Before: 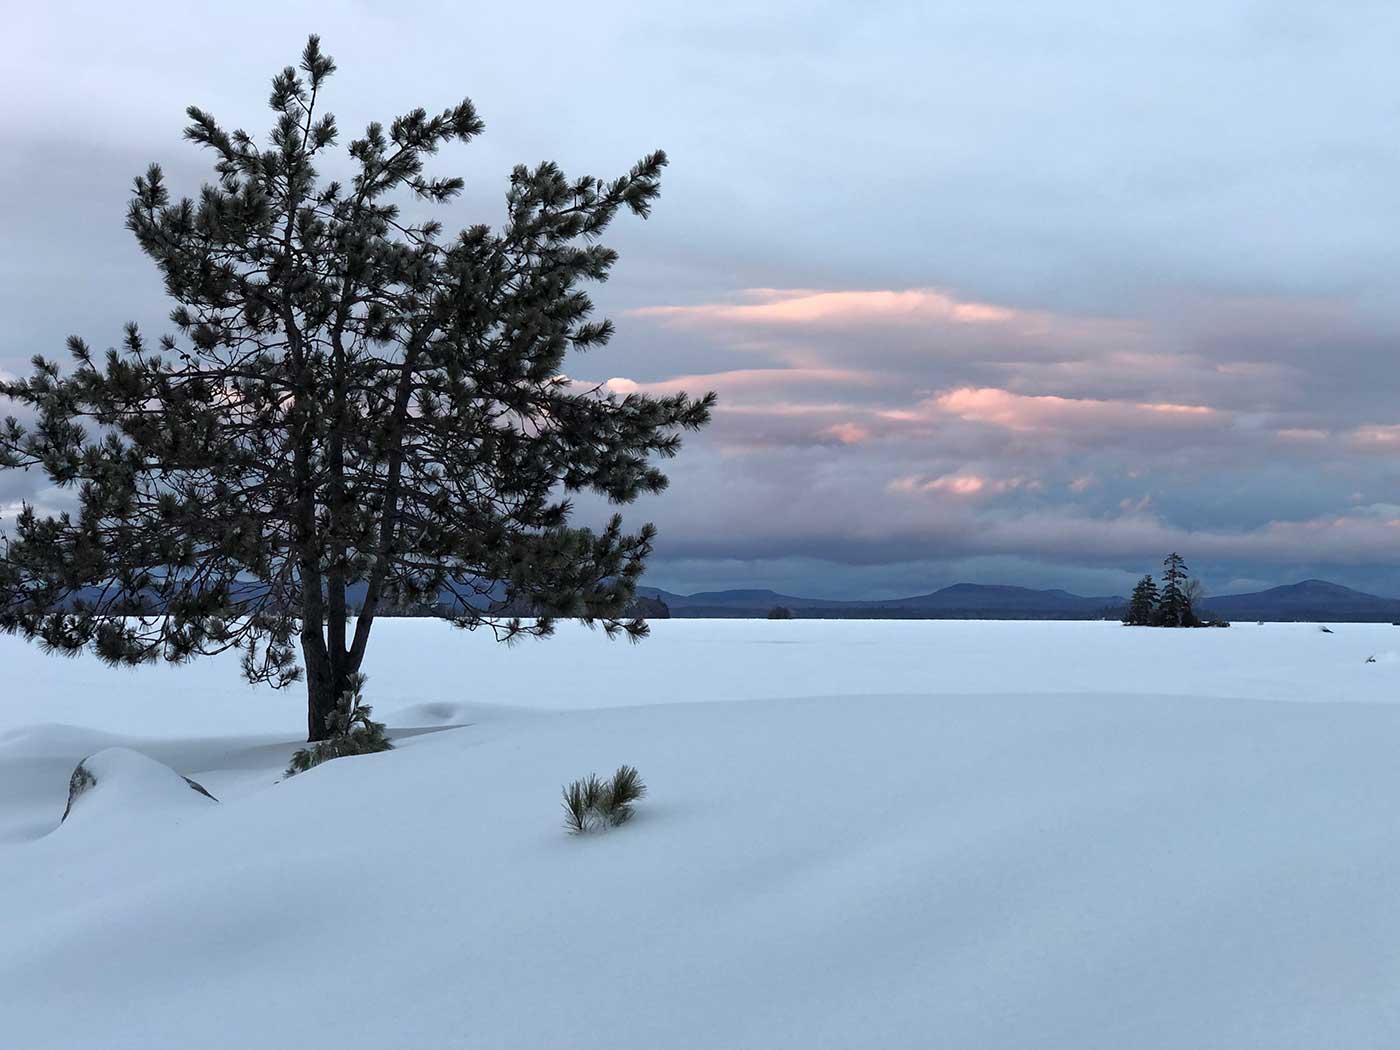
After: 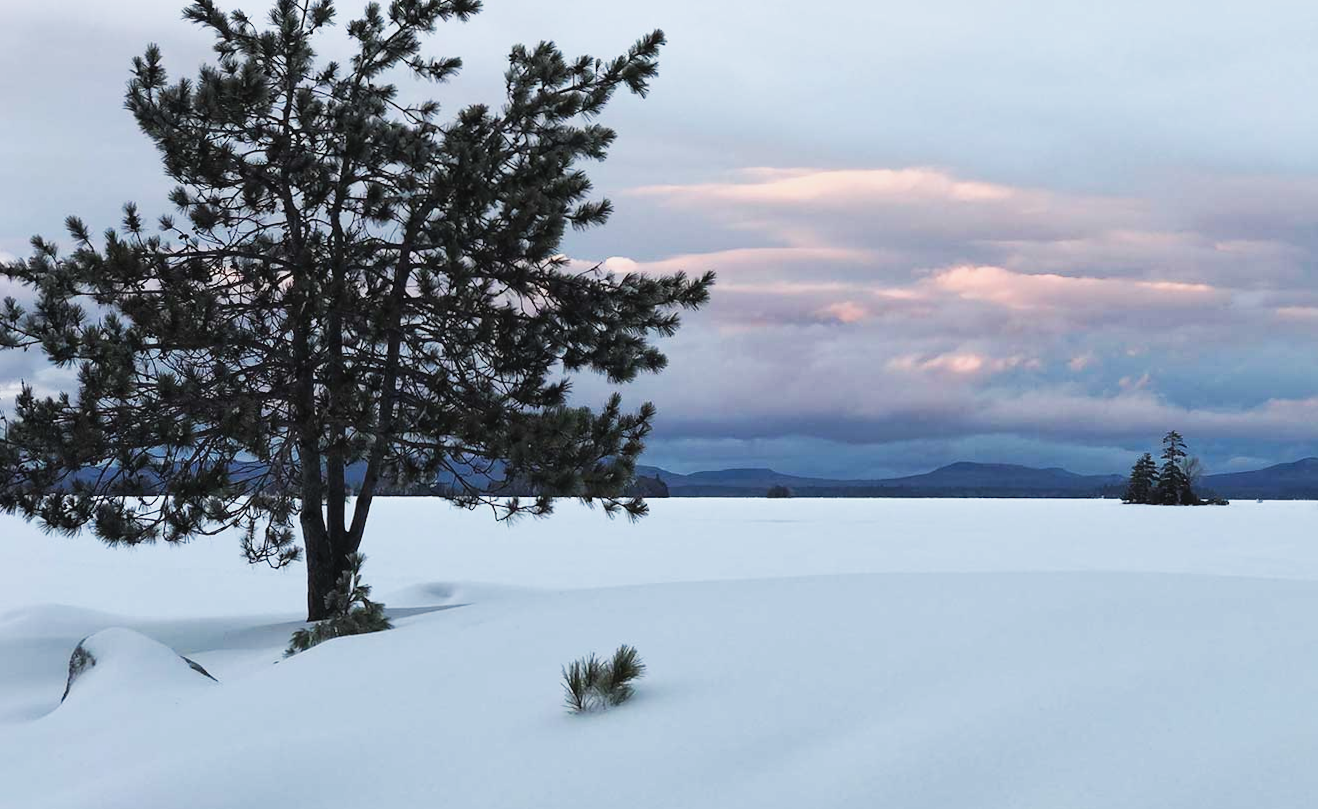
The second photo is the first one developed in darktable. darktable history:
tone curve: curves: ch0 [(0, 0.038) (0.193, 0.212) (0.461, 0.502) (0.634, 0.709) (0.852, 0.89) (1, 0.967)]; ch1 [(0, 0) (0.35, 0.356) (0.45, 0.453) (0.504, 0.503) (0.532, 0.524) (0.558, 0.555) (0.735, 0.762) (1, 1)]; ch2 [(0, 0) (0.281, 0.266) (0.456, 0.469) (0.5, 0.5) (0.533, 0.545) (0.606, 0.598) (0.646, 0.654) (1, 1)], preserve colors none
exposure: compensate exposure bias true, compensate highlight preservation false
crop and rotate: angle 0.111°, top 11.511%, right 5.587%, bottom 11.155%
base curve: curves: ch0 [(0, 0) (0.297, 0.298) (1, 1)]
